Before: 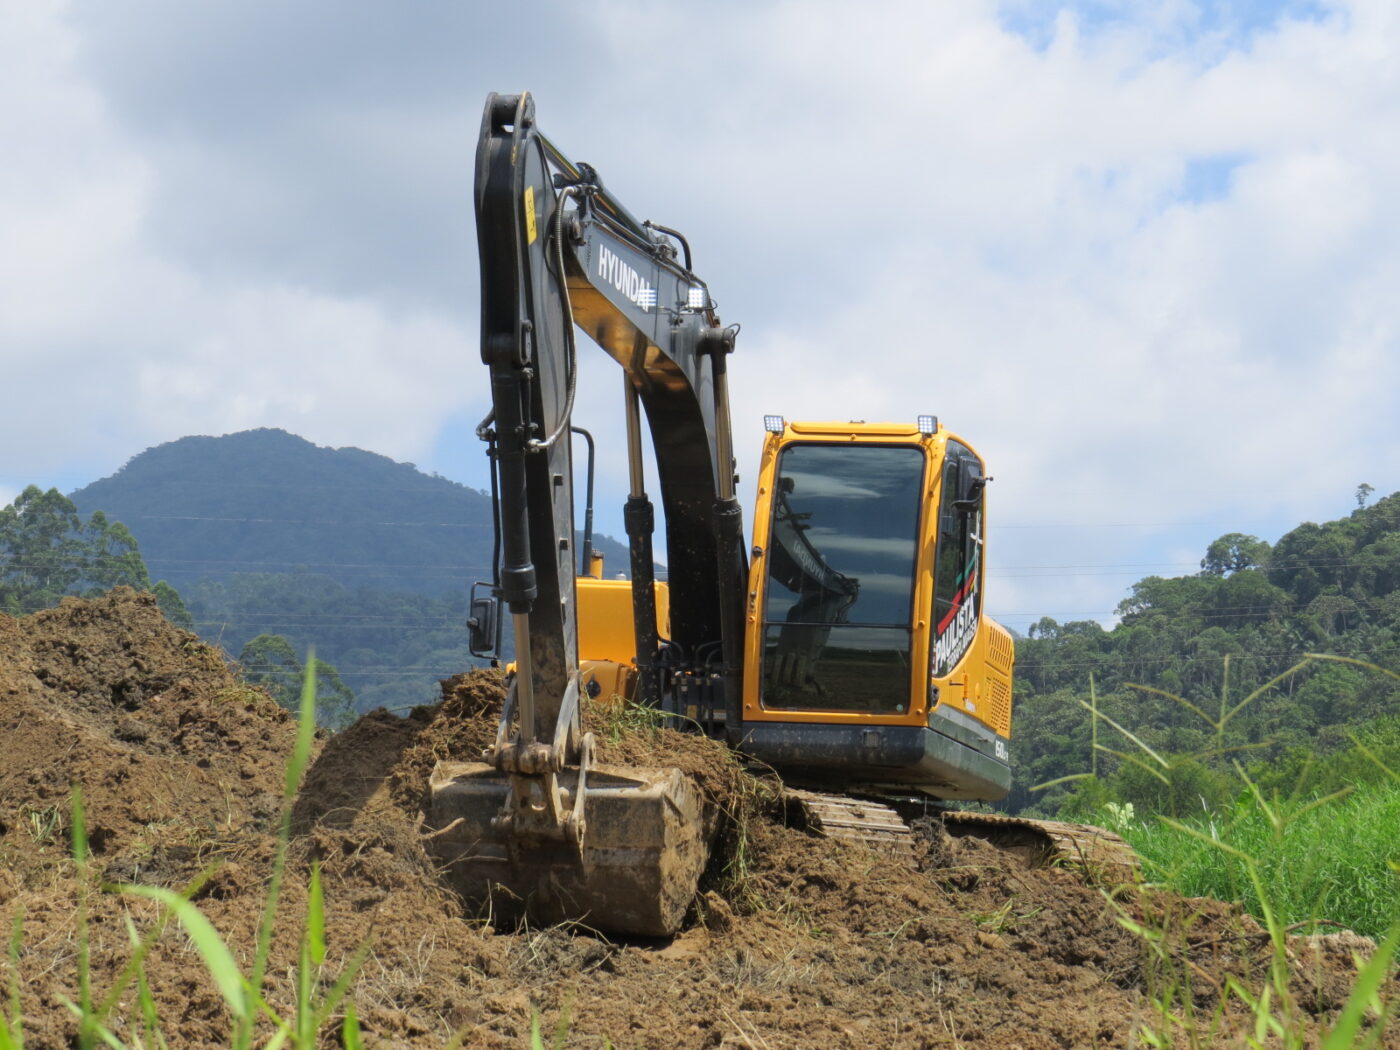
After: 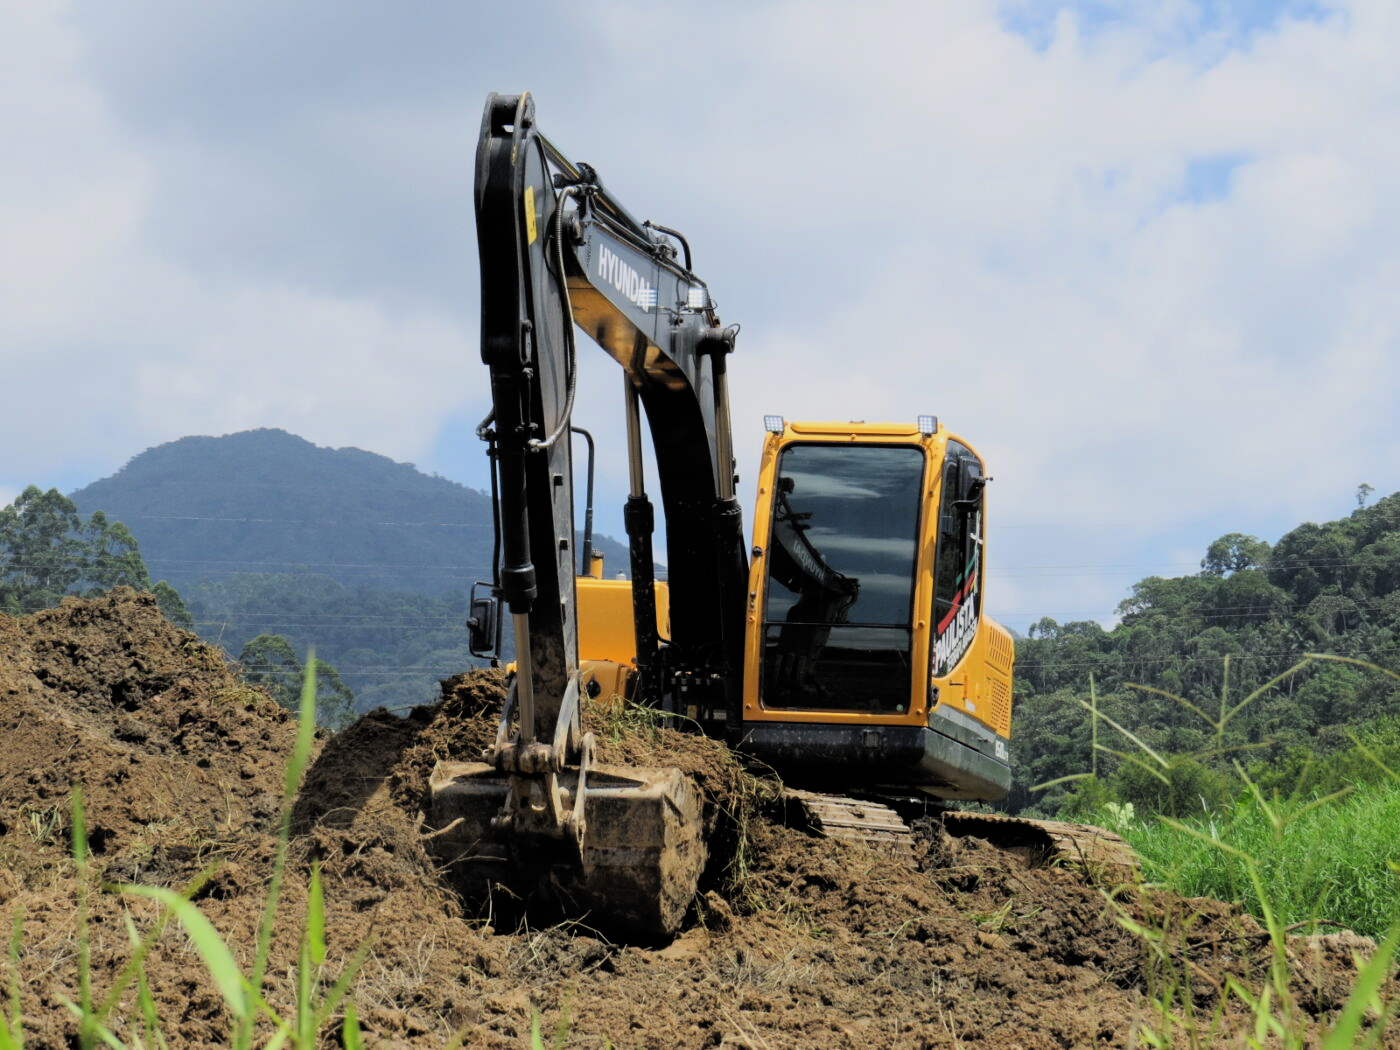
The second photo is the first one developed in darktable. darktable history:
filmic rgb: black relative exposure -5.11 EV, white relative exposure 3.99 EV, hardness 2.88, contrast 1.297, highlights saturation mix -10.44%, color science v6 (2022)
